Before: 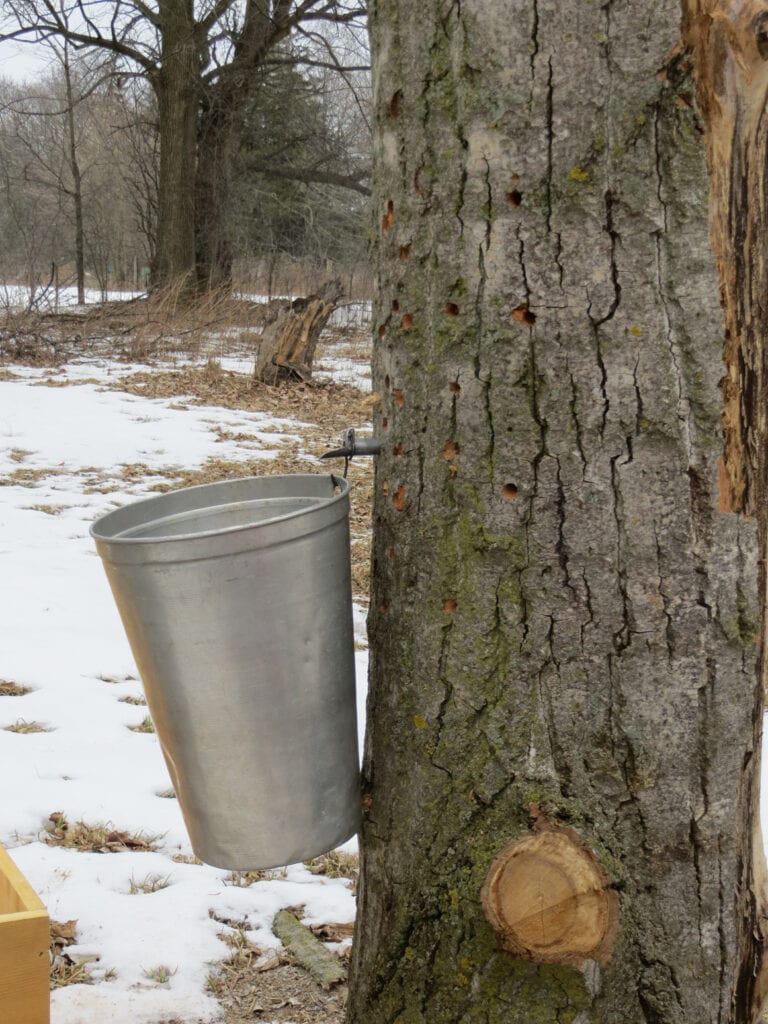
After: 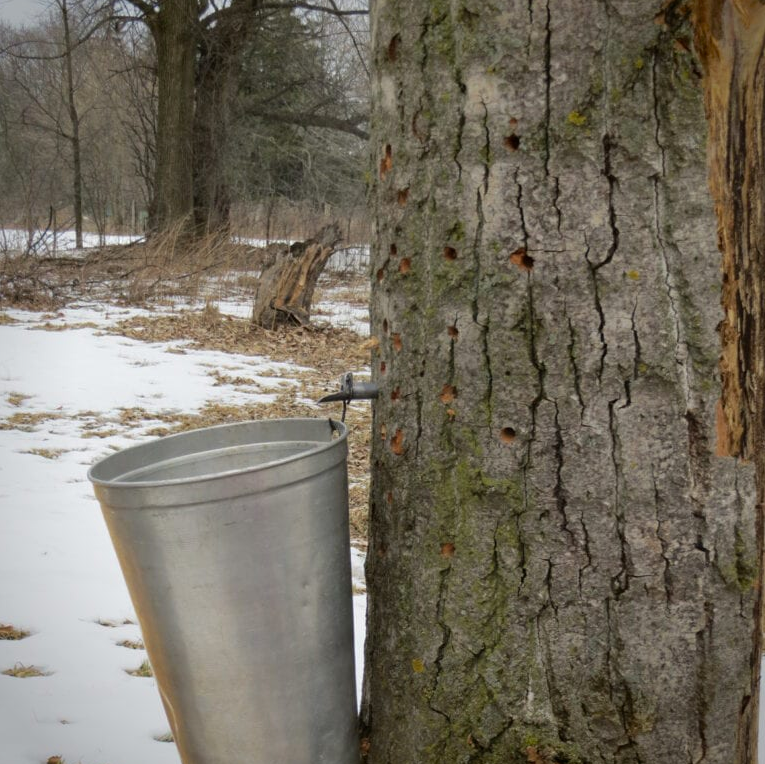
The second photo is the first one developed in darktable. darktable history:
crop: left 0.386%, top 5.541%, bottom 19.767%
vignetting: saturation 0.373
